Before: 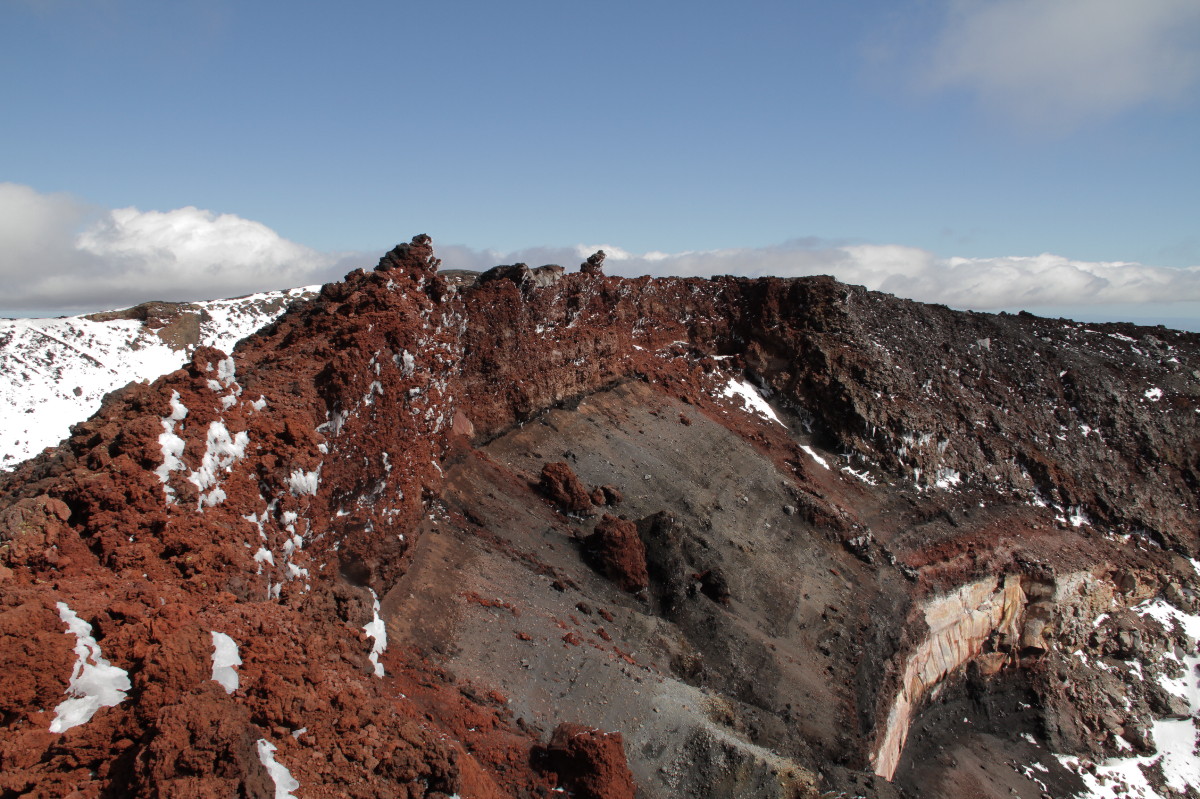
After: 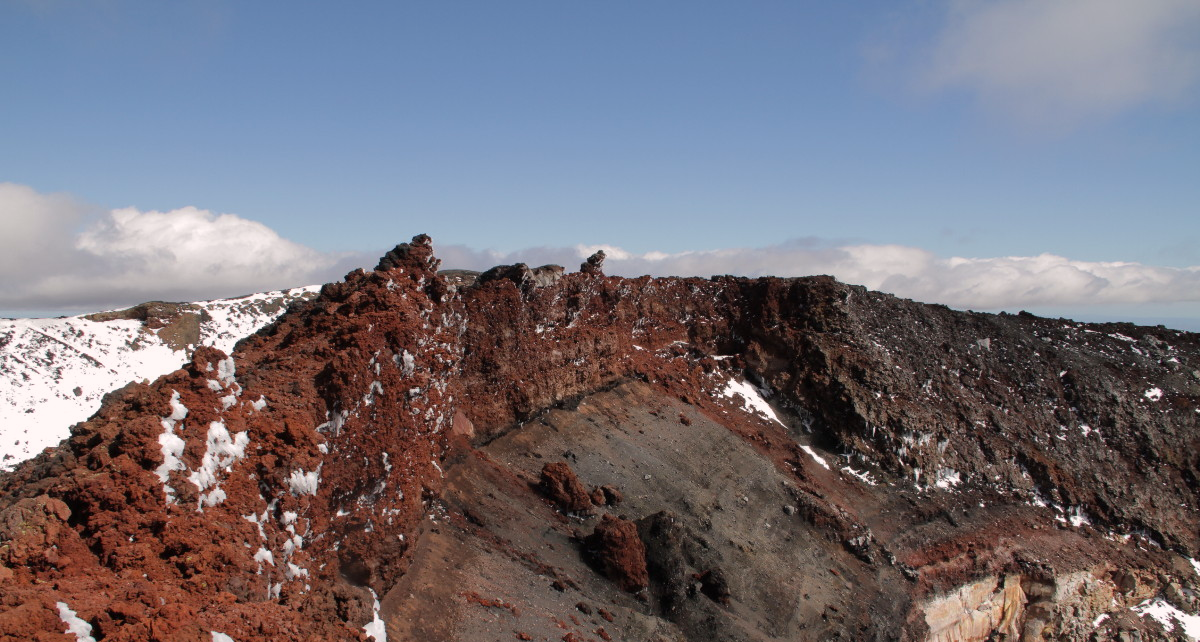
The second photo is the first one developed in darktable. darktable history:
color balance rgb: highlights gain › chroma 0.953%, highlights gain › hue 25.14°, perceptual saturation grading › global saturation -0.118%, perceptual brilliance grading › global brilliance 2.029%, perceptual brilliance grading › highlights -3.631%, global vibrance 20%
crop: bottom 19.63%
